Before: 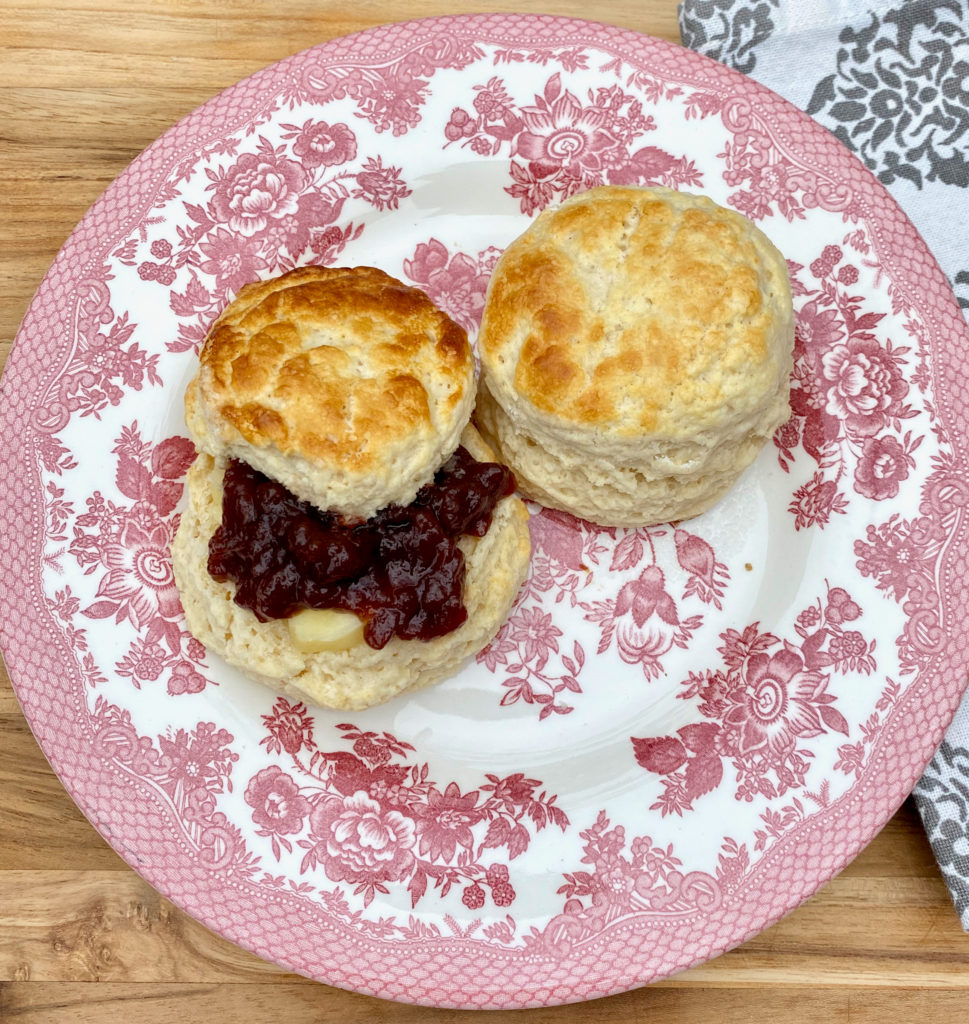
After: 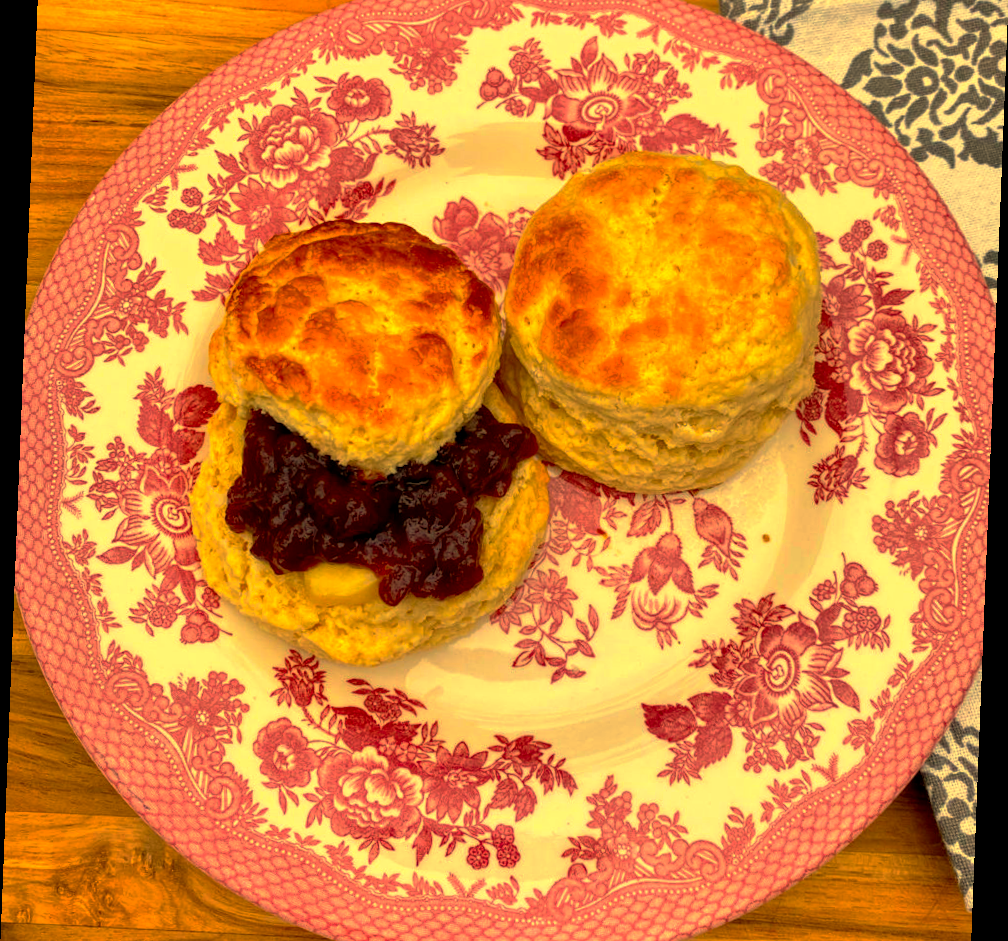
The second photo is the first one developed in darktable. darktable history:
rotate and perspective: rotation 2.27°, automatic cropping off
crop and rotate: top 5.609%, bottom 5.609%
local contrast: highlights 100%, shadows 100%, detail 120%, midtone range 0.2
shadows and highlights: shadows 0, highlights 40
white balance: red 1.138, green 0.996, blue 0.812
base curve: curves: ch0 [(0, 0) (0.595, 0.418) (1, 1)], preserve colors none
color contrast: green-magenta contrast 1.55, blue-yellow contrast 1.83
